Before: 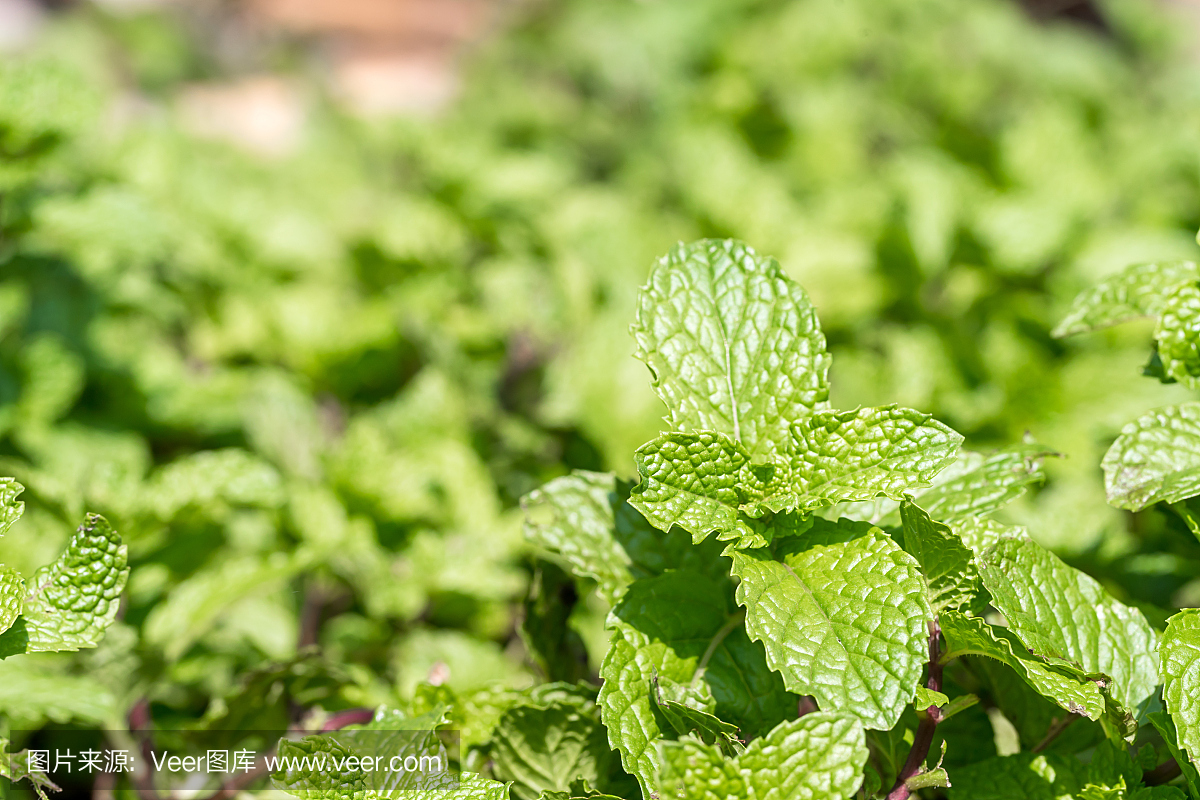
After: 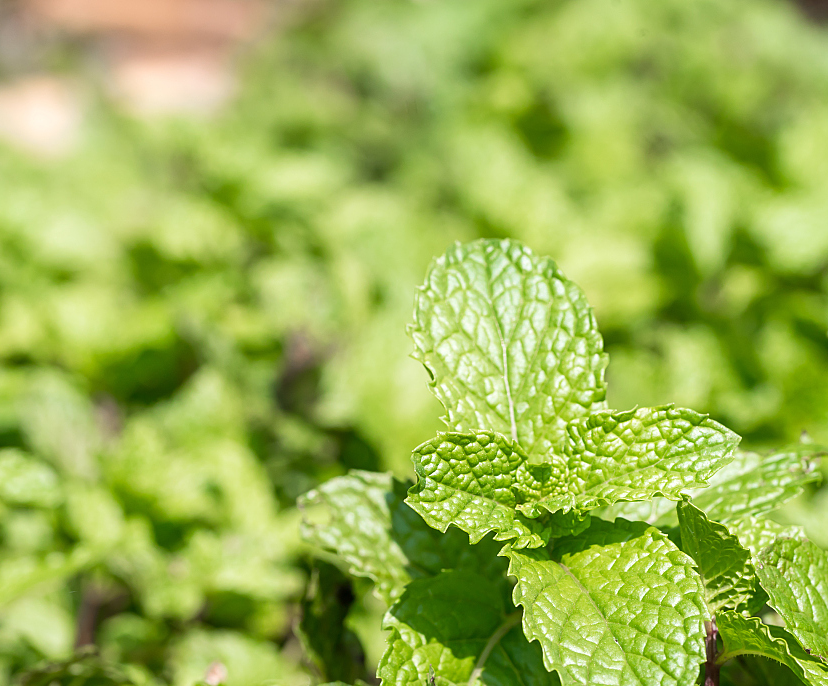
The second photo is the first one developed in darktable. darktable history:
crop: left 18.6%, right 12.396%, bottom 14.218%
